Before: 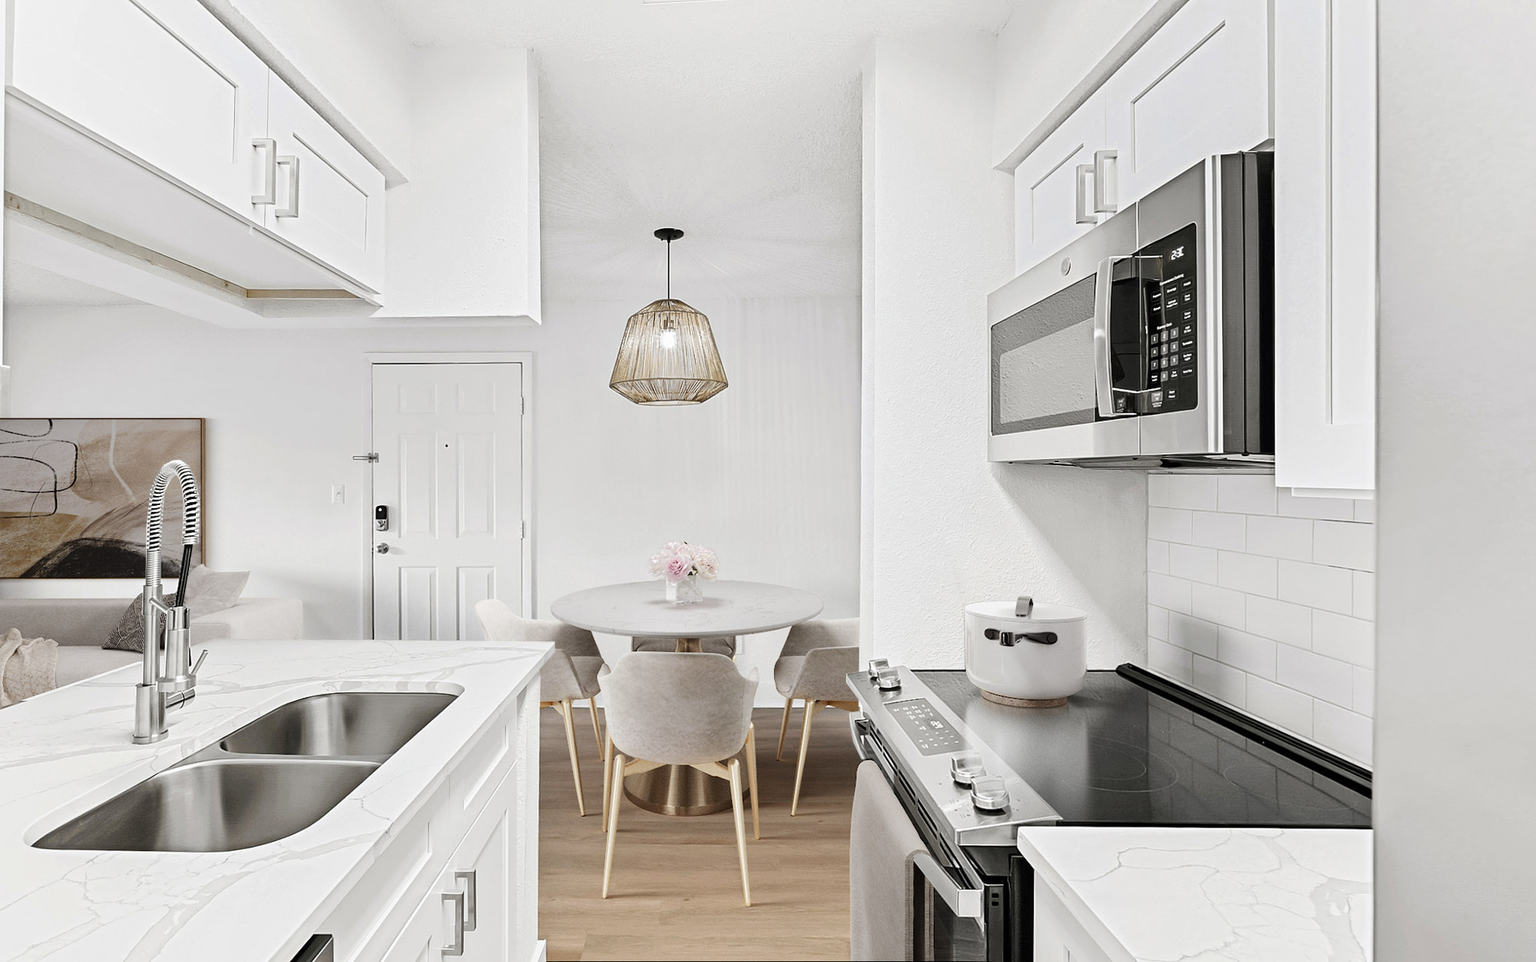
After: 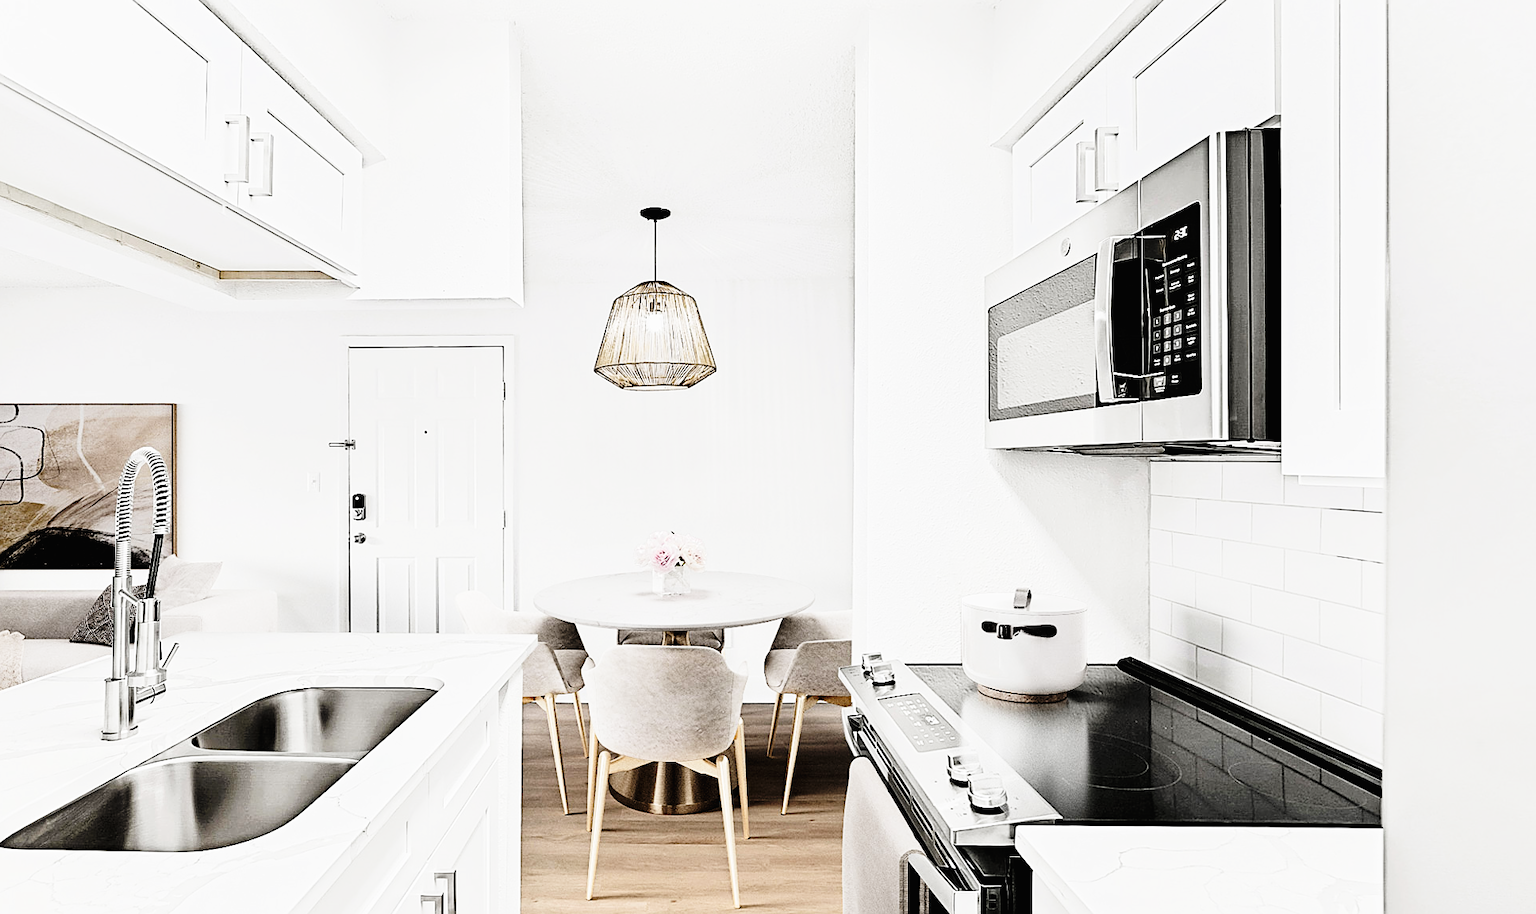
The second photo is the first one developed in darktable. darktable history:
crop: left 2.262%, top 2.952%, right 0.932%, bottom 4.958%
shadows and highlights: shadows -9.42, white point adjustment 1.54, highlights 10.42
sharpen: on, module defaults
filmic rgb: black relative exposure -5.37 EV, white relative exposure 2.86 EV, threshold 5.94 EV, dynamic range scaling -38.24%, hardness 3.98, contrast 1.616, highlights saturation mix -1.22%, enable highlight reconstruction true
tone curve: curves: ch0 [(0, 0.011) (0.053, 0.026) (0.174, 0.115) (0.398, 0.444) (0.673, 0.775) (0.829, 0.906) (0.991, 0.981)]; ch1 [(0, 0) (0.264, 0.22) (0.407, 0.373) (0.463, 0.457) (0.492, 0.501) (0.512, 0.513) (0.54, 0.543) (0.585, 0.617) (0.659, 0.686) (0.78, 0.8) (1, 1)]; ch2 [(0, 0) (0.438, 0.449) (0.473, 0.469) (0.503, 0.5) (0.523, 0.534) (0.562, 0.591) (0.612, 0.627) (0.701, 0.707) (1, 1)], preserve colors none
tone equalizer: on, module defaults
